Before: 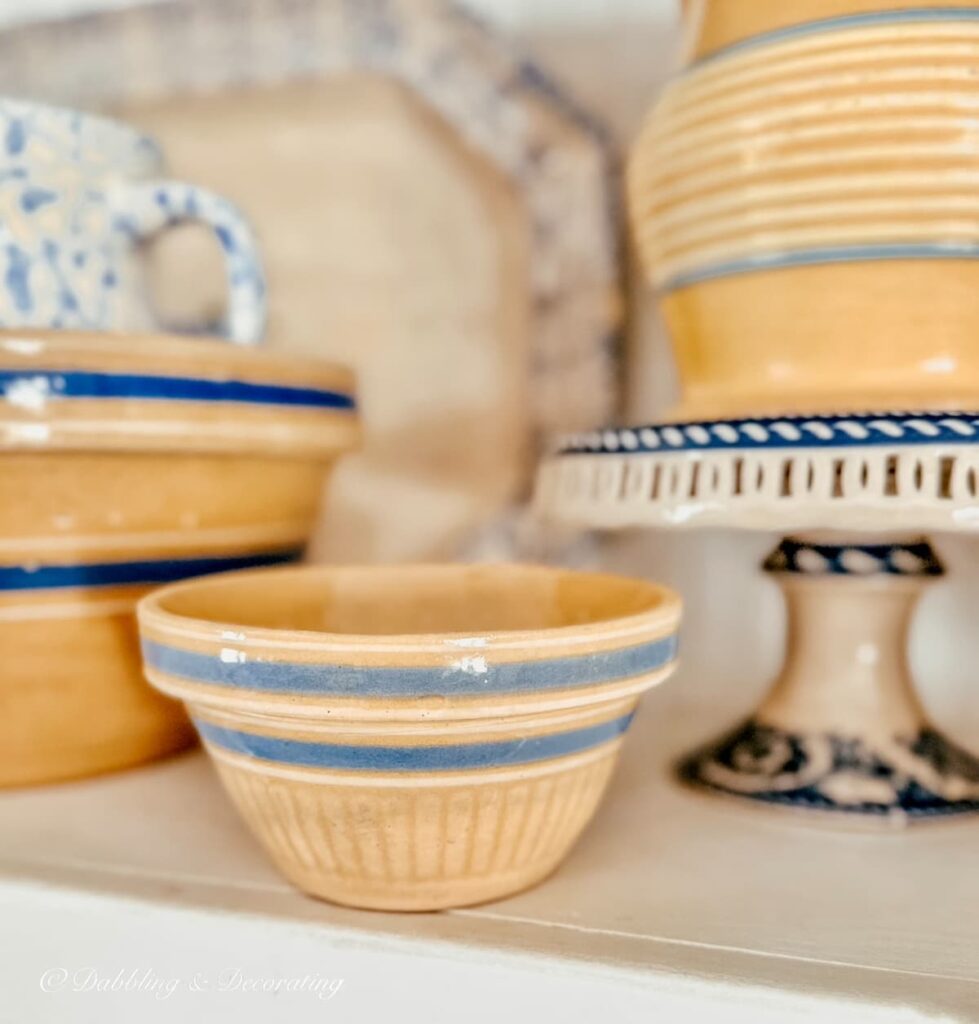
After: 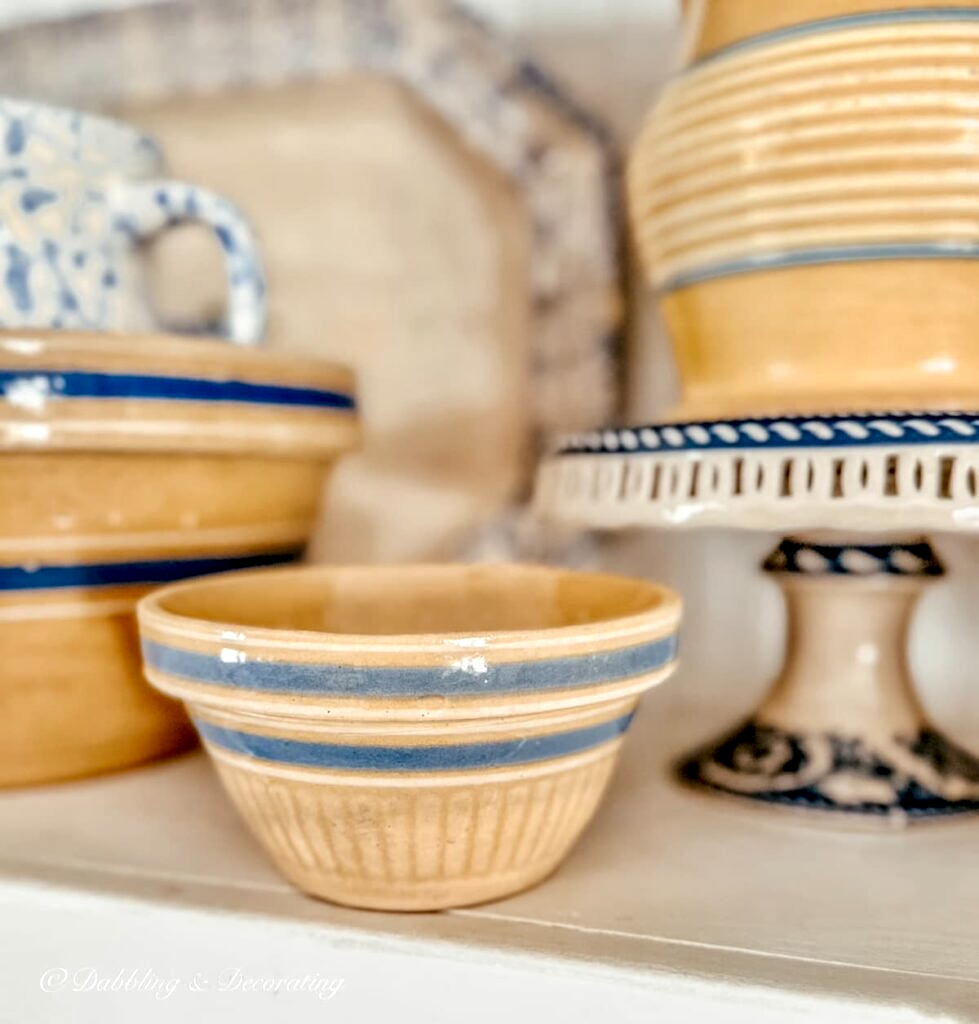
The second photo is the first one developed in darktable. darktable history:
tone equalizer: on, module defaults
local contrast: detail 142%
